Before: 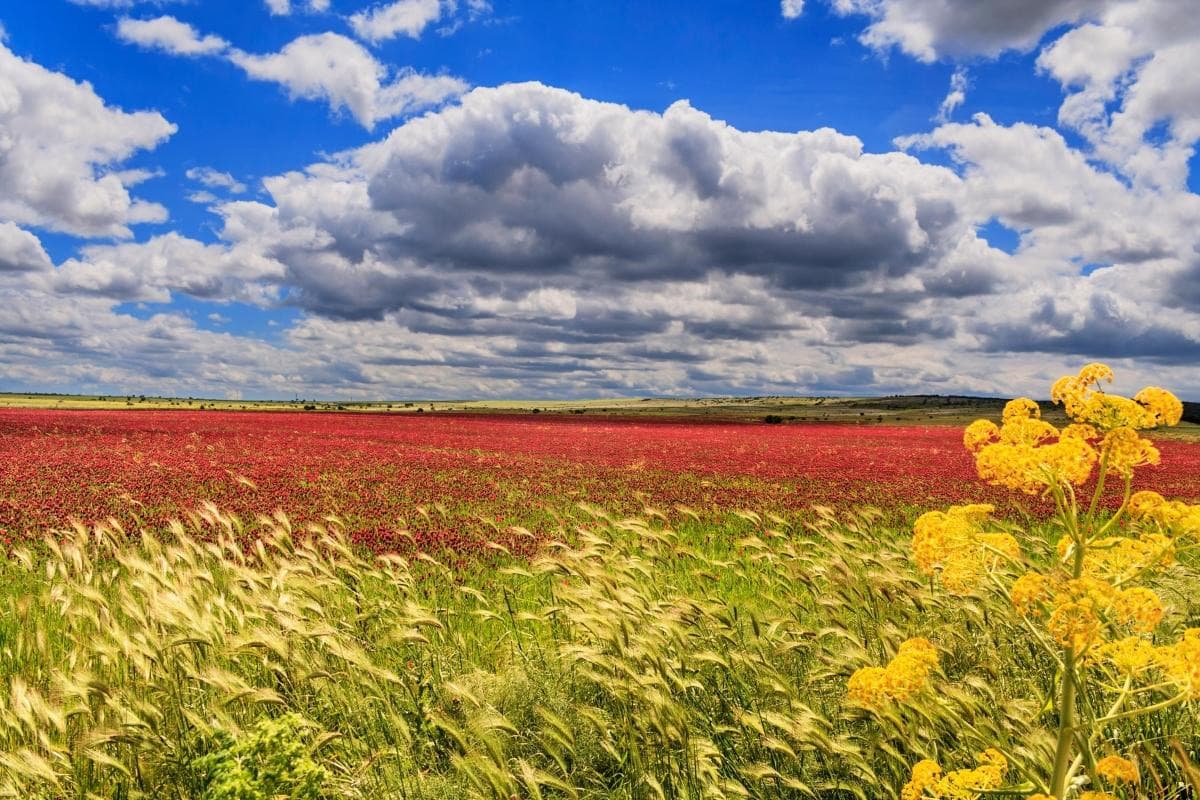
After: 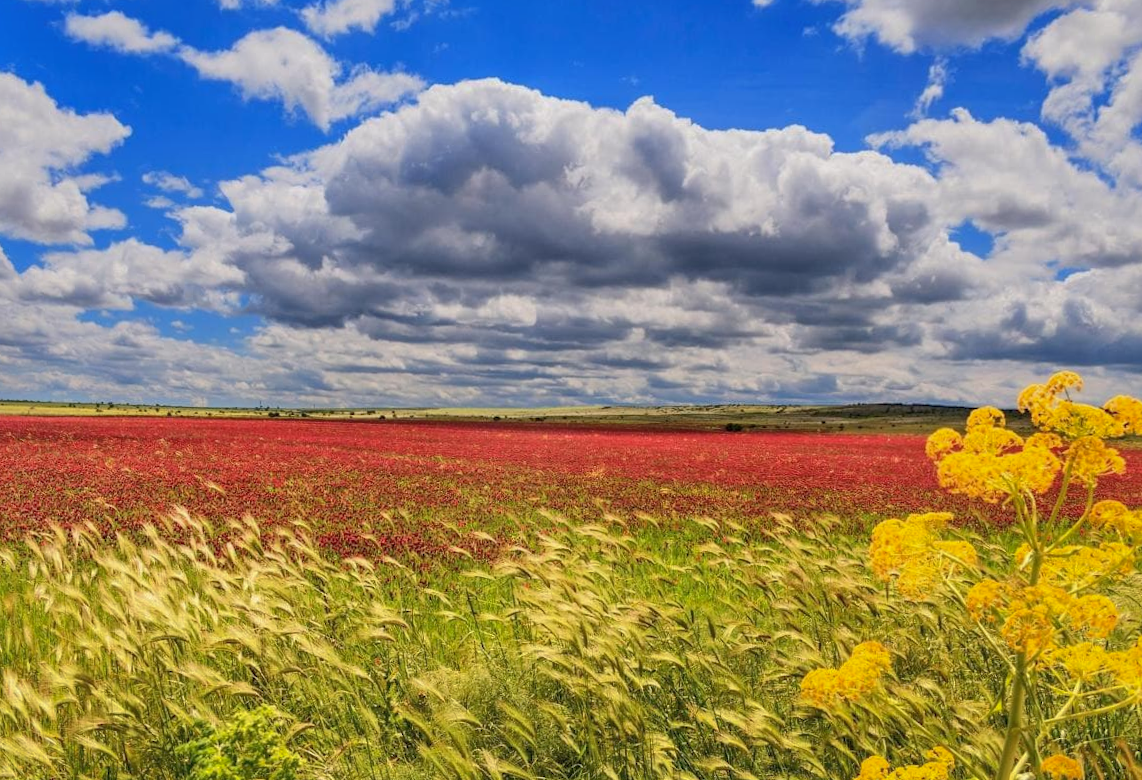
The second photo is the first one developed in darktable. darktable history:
rotate and perspective: rotation 0.074°, lens shift (vertical) 0.096, lens shift (horizontal) -0.041, crop left 0.043, crop right 0.952, crop top 0.024, crop bottom 0.979
shadows and highlights: on, module defaults
